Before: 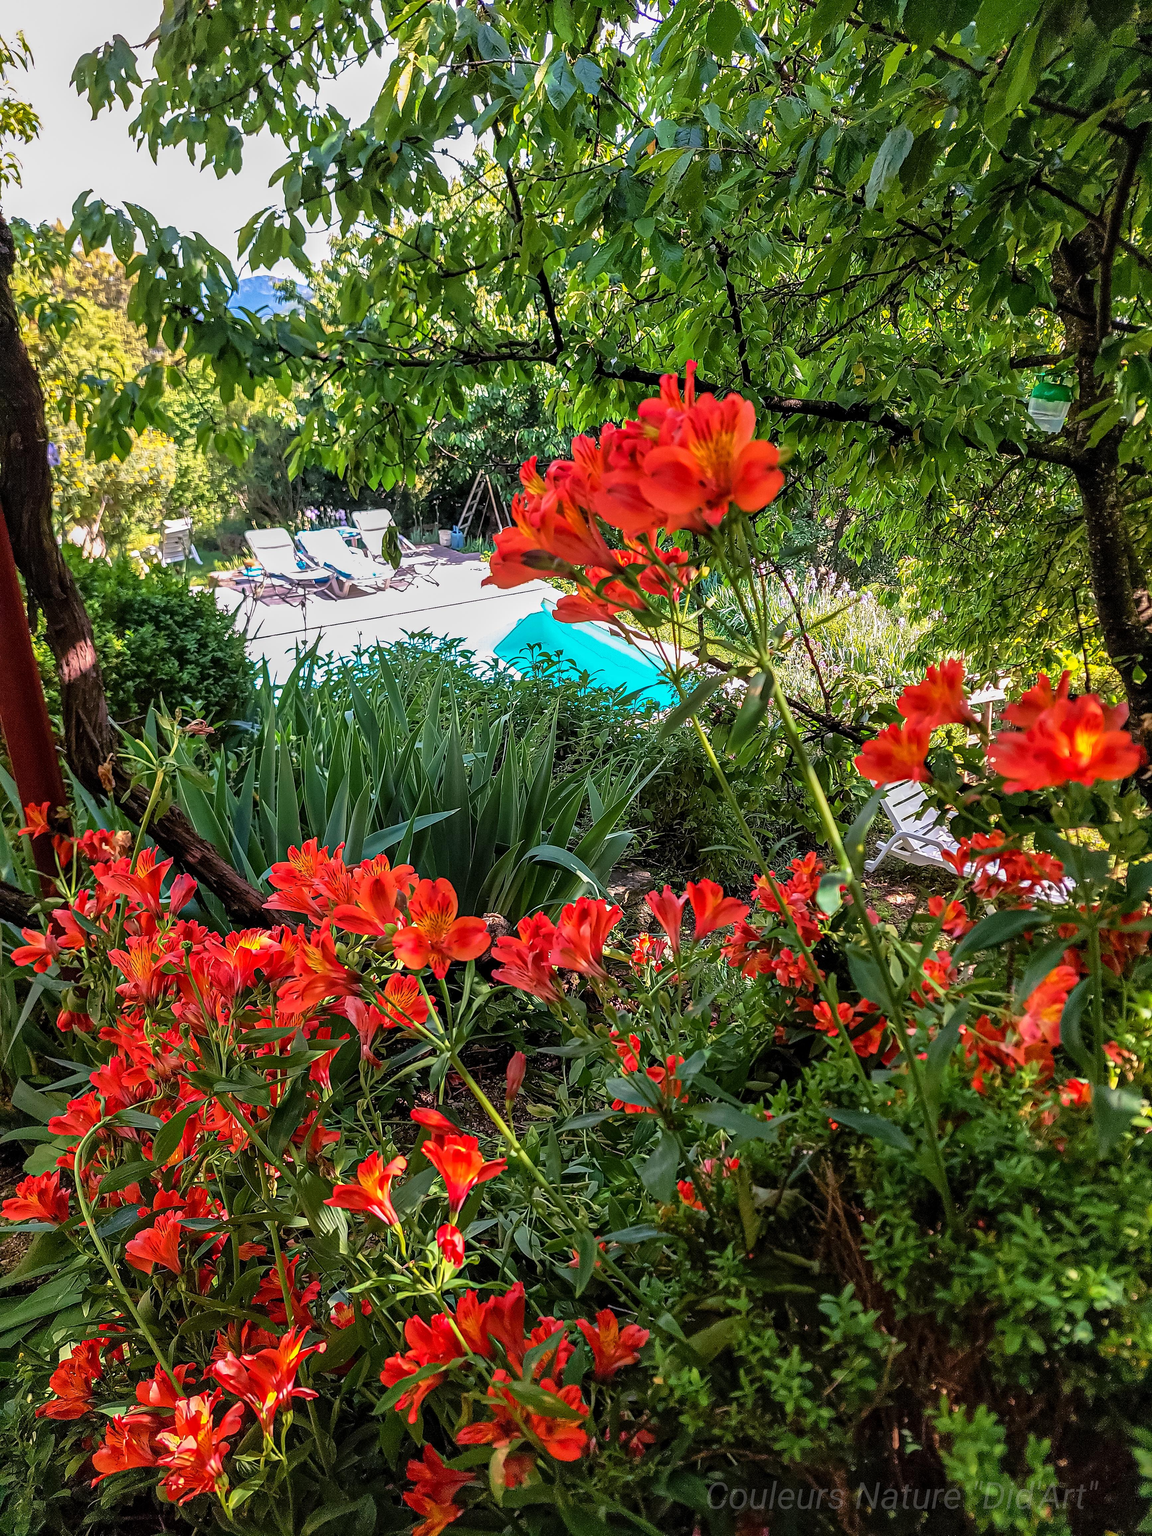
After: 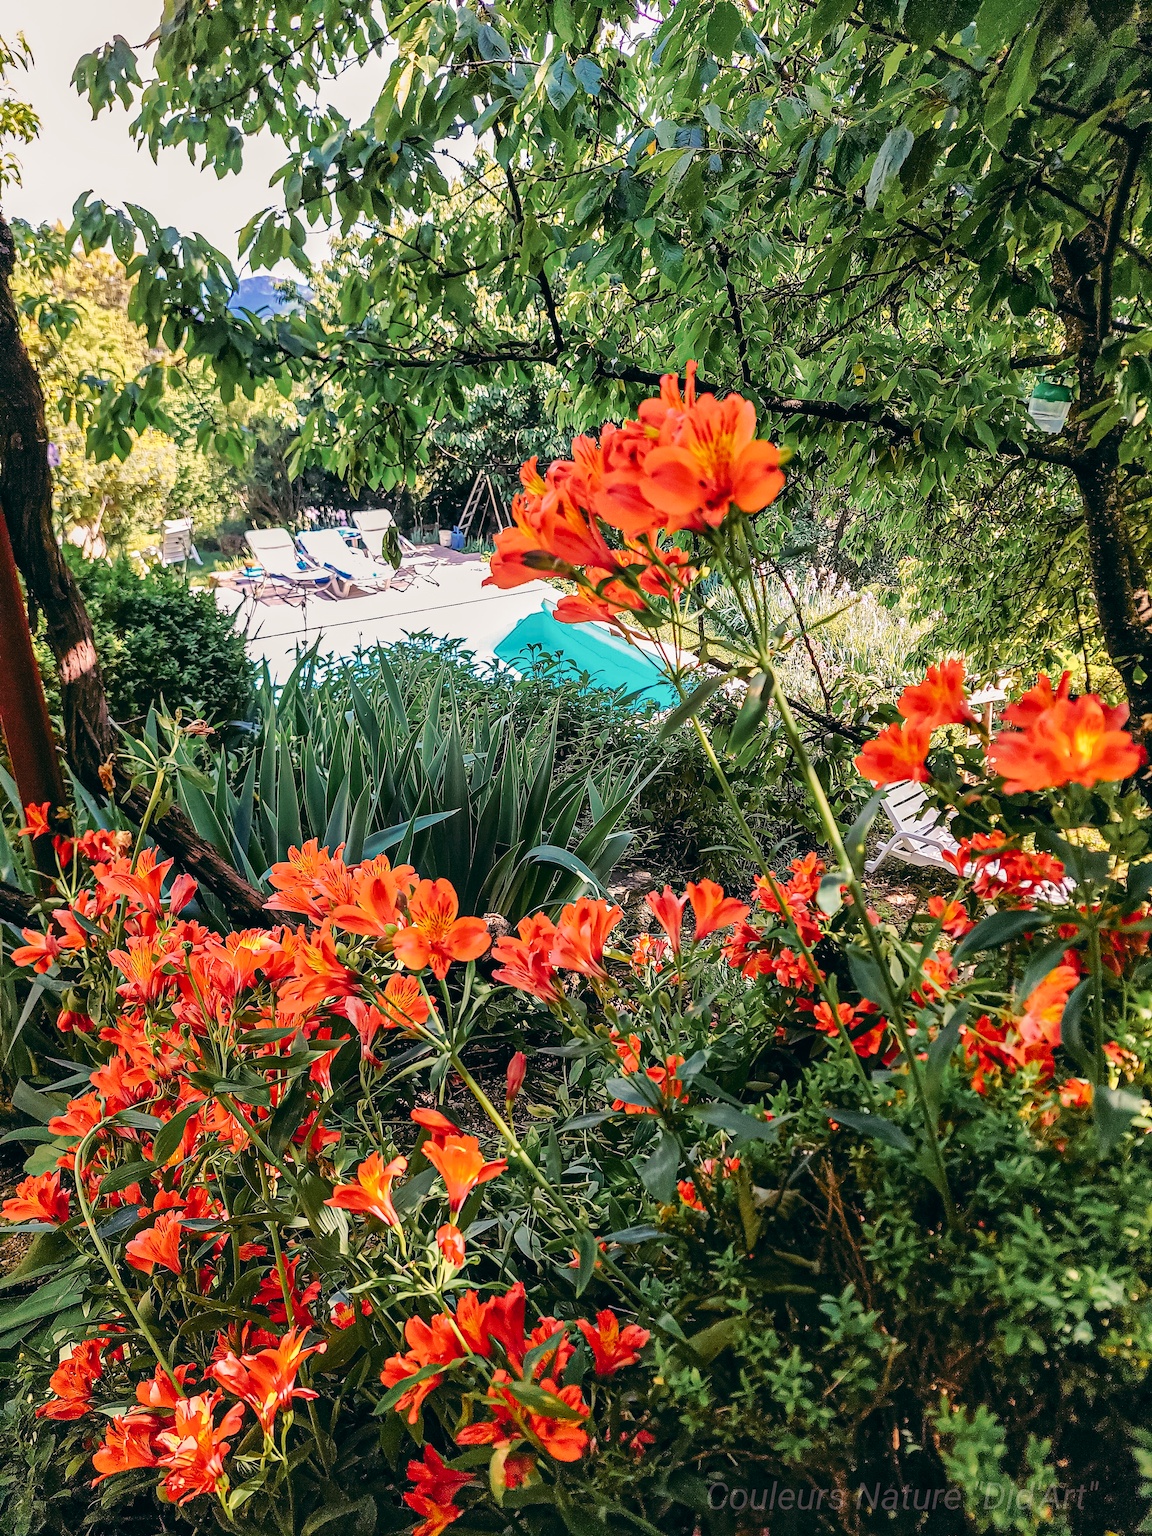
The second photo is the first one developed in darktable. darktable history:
tone curve: curves: ch0 [(0, 0) (0.003, 0.003) (0.011, 0.011) (0.025, 0.024) (0.044, 0.043) (0.069, 0.067) (0.1, 0.096) (0.136, 0.131) (0.177, 0.171) (0.224, 0.216) (0.277, 0.267) (0.335, 0.323) (0.399, 0.385) (0.468, 0.452) (0.543, 0.562) (0.623, 0.639) (0.709, 0.721) (0.801, 0.809) (0.898, 0.902) (1, 1)], preserve colors none
color look up table: target L [92.51, 88.86, 84.51, 86.82, 64.6, 68.72, 58.14, 68.06, 48.84, 45.17, 13.6, 6.159, 200, 100, 94.03, 82.48, 84.22, 80.24, 75.91, 67.38, 64.42, 62.35, 46.29, 39.95, 33.91, 27.09, 6.286, 82.55, 70.42, 91.79, 85.79, 83.87, 70.52, 74.73, 67.65, 44.81, 63.12, 53.01, 28.67, 32.42, 20.04, 30.23, 6.868, 72.61, 71, 71.01, 45.36, 45.48, 35.98], target a [-9.29, -23.23, -22.82, -2.752, -42.78, -14.2, -31.72, -1.595, -28.75, -20.36, -17.97, -9.876, 0, 0, 1.584, 16.63, 20.15, 17.83, 32.33, 52.11, 7.579, 26.66, 71.4, 21.84, 57.74, 46.01, 3.363, 5.279, 7.921, 11.26, 20.32, 28.17, 24.32, 27.63, 54.82, 41.87, 50.4, 28.46, 3.343, 55.09, 25.96, 59.42, 15.44, -39.61, -25.01, -33.65, 10.46, -25.7, 0.777], target b [27.37, 5.792, 16.25, 67.01, 27.2, 9.919, 31.68, 68.62, 8.16, 17.16, 7.89, 4.427, 0, 0, 19.1, 32.96, 12.28, 77.93, 30.34, 25.3, 14.89, 54.17, 61.55, 41.85, 18.26, 38.59, 5.35, 2.483, -31.17, 1.543, -3.509, -8.893, 3.09, -2.13, -0.314, -55.27, -19.4, -12.51, -3.449, -11.3, -58.38, -60.14, -34.57, -5.149, -24.24, -26.54, -65.67, -13.87, -46.54], num patches 49
